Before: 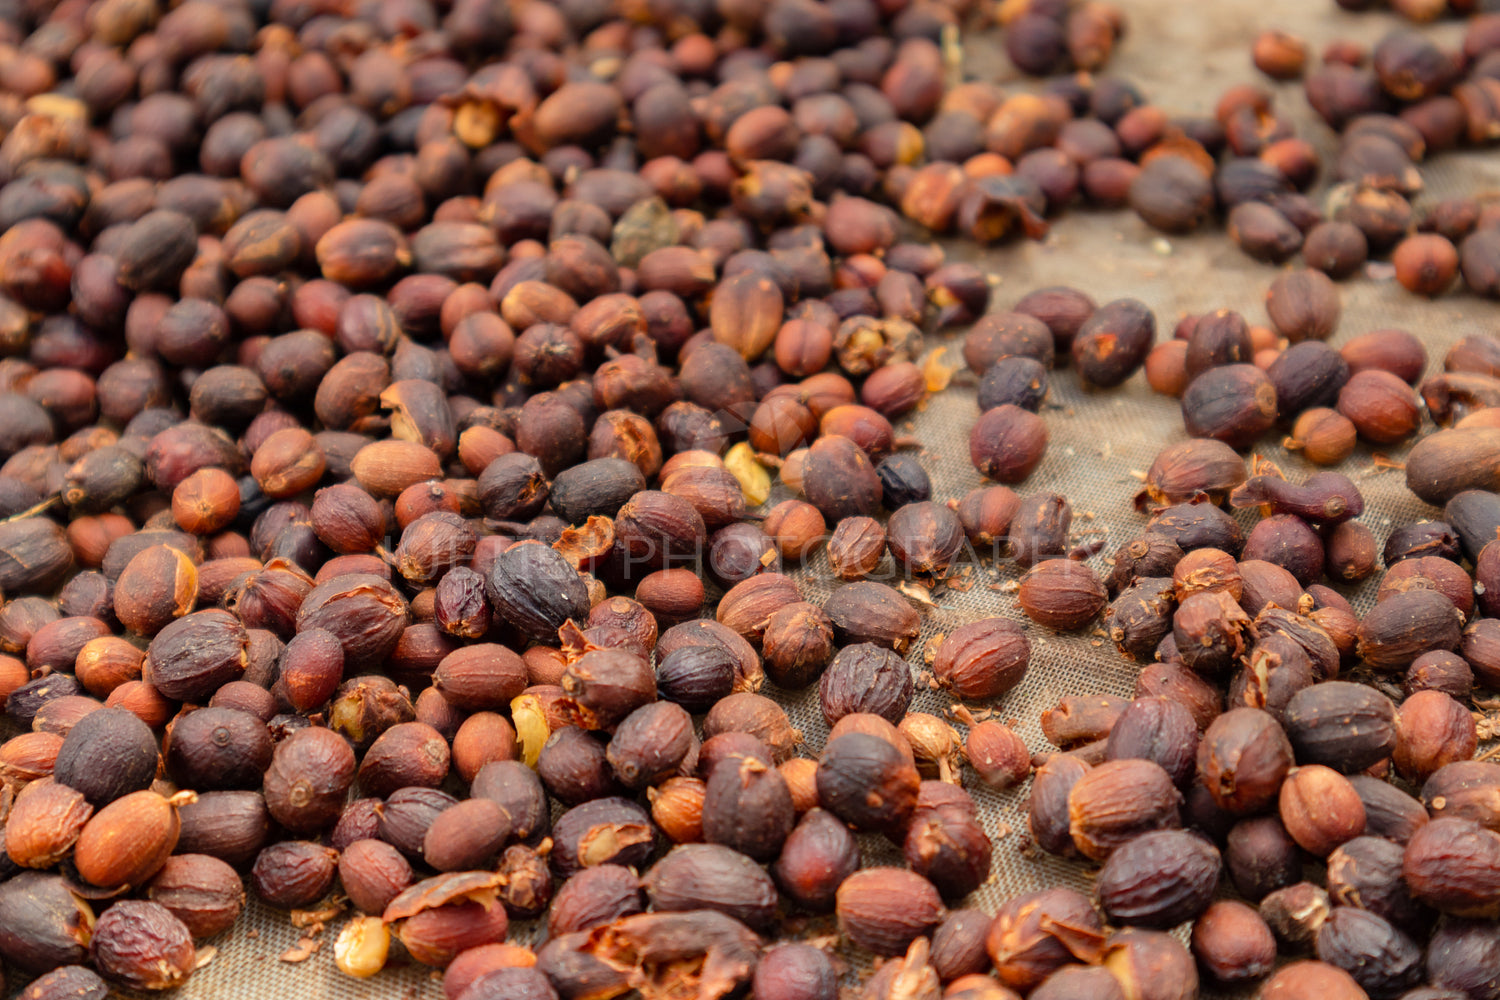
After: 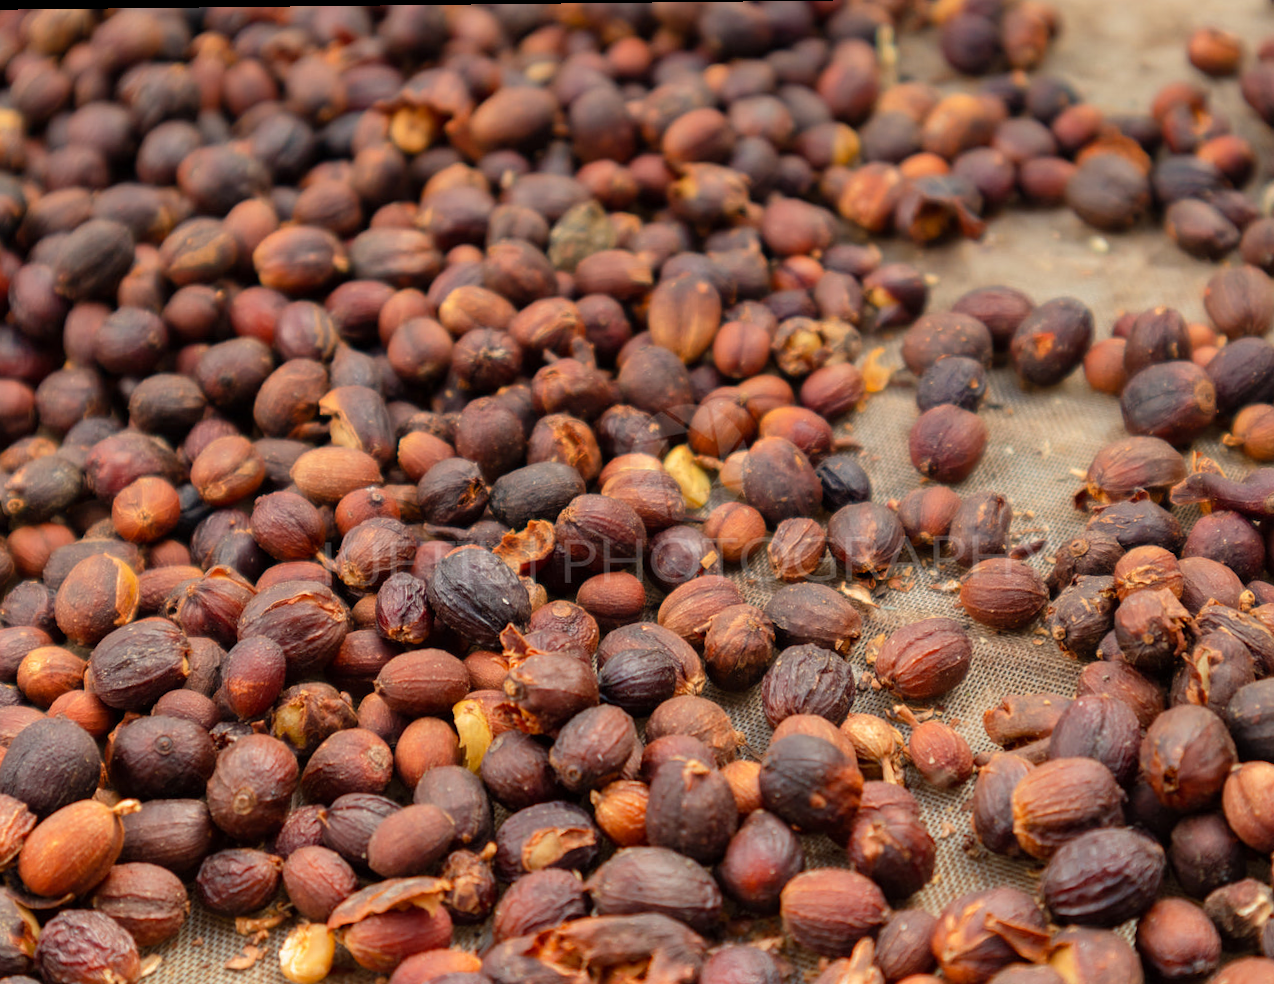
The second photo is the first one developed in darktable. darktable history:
crop and rotate: angle 0.632°, left 4.35%, top 0.554%, right 11.28%, bottom 2.59%
